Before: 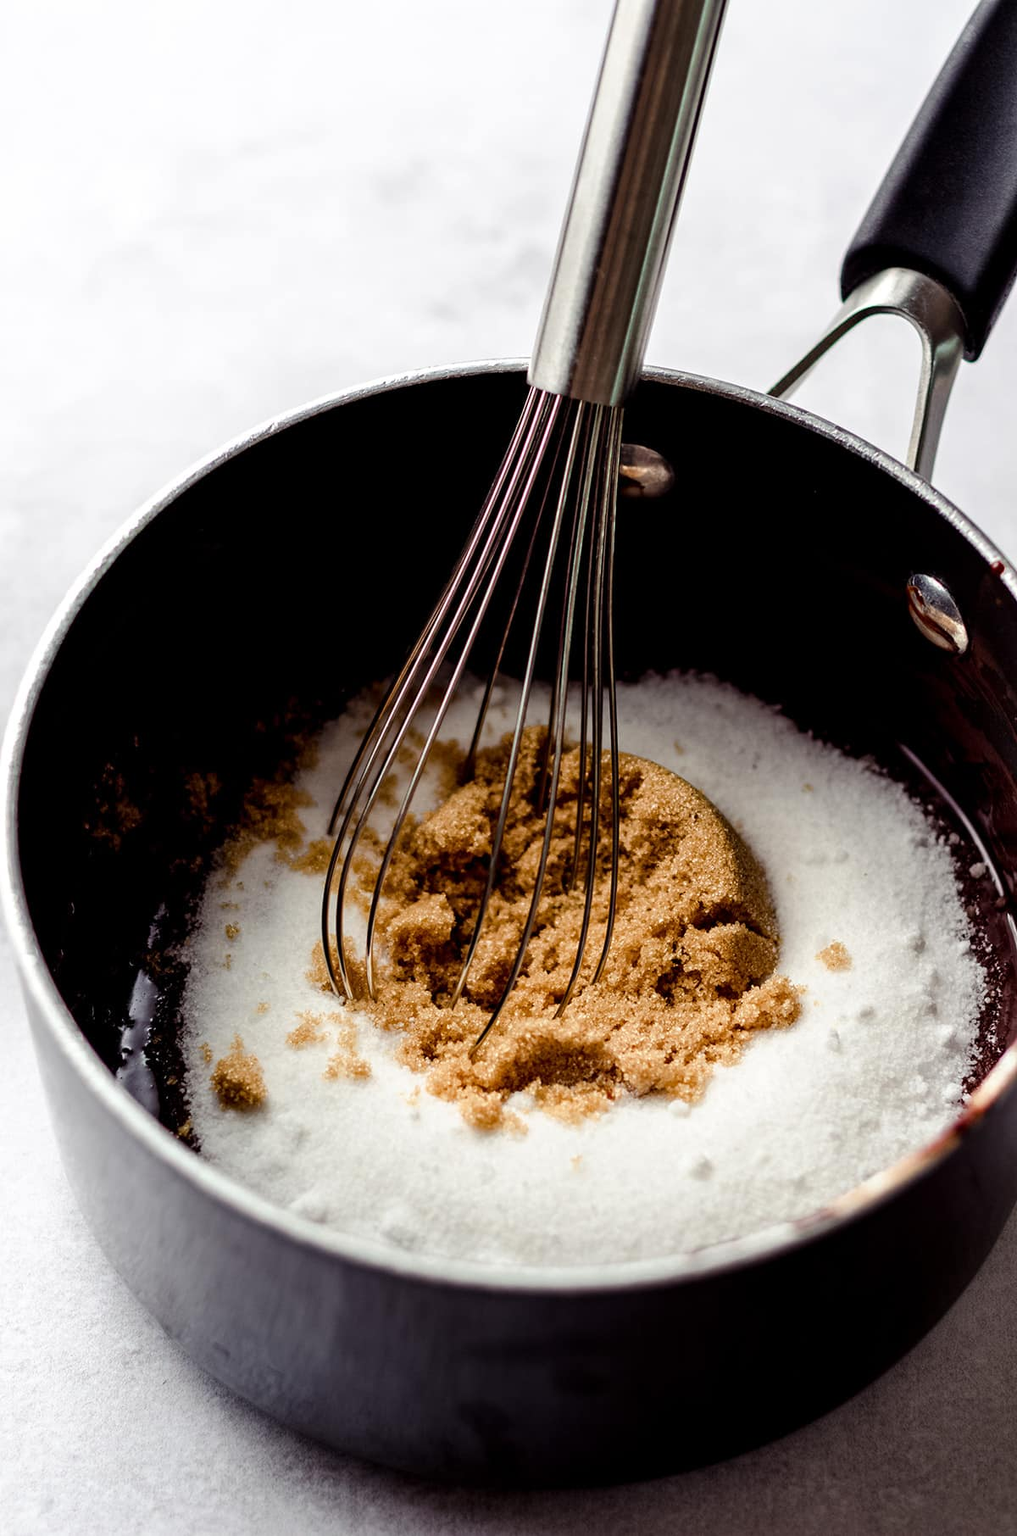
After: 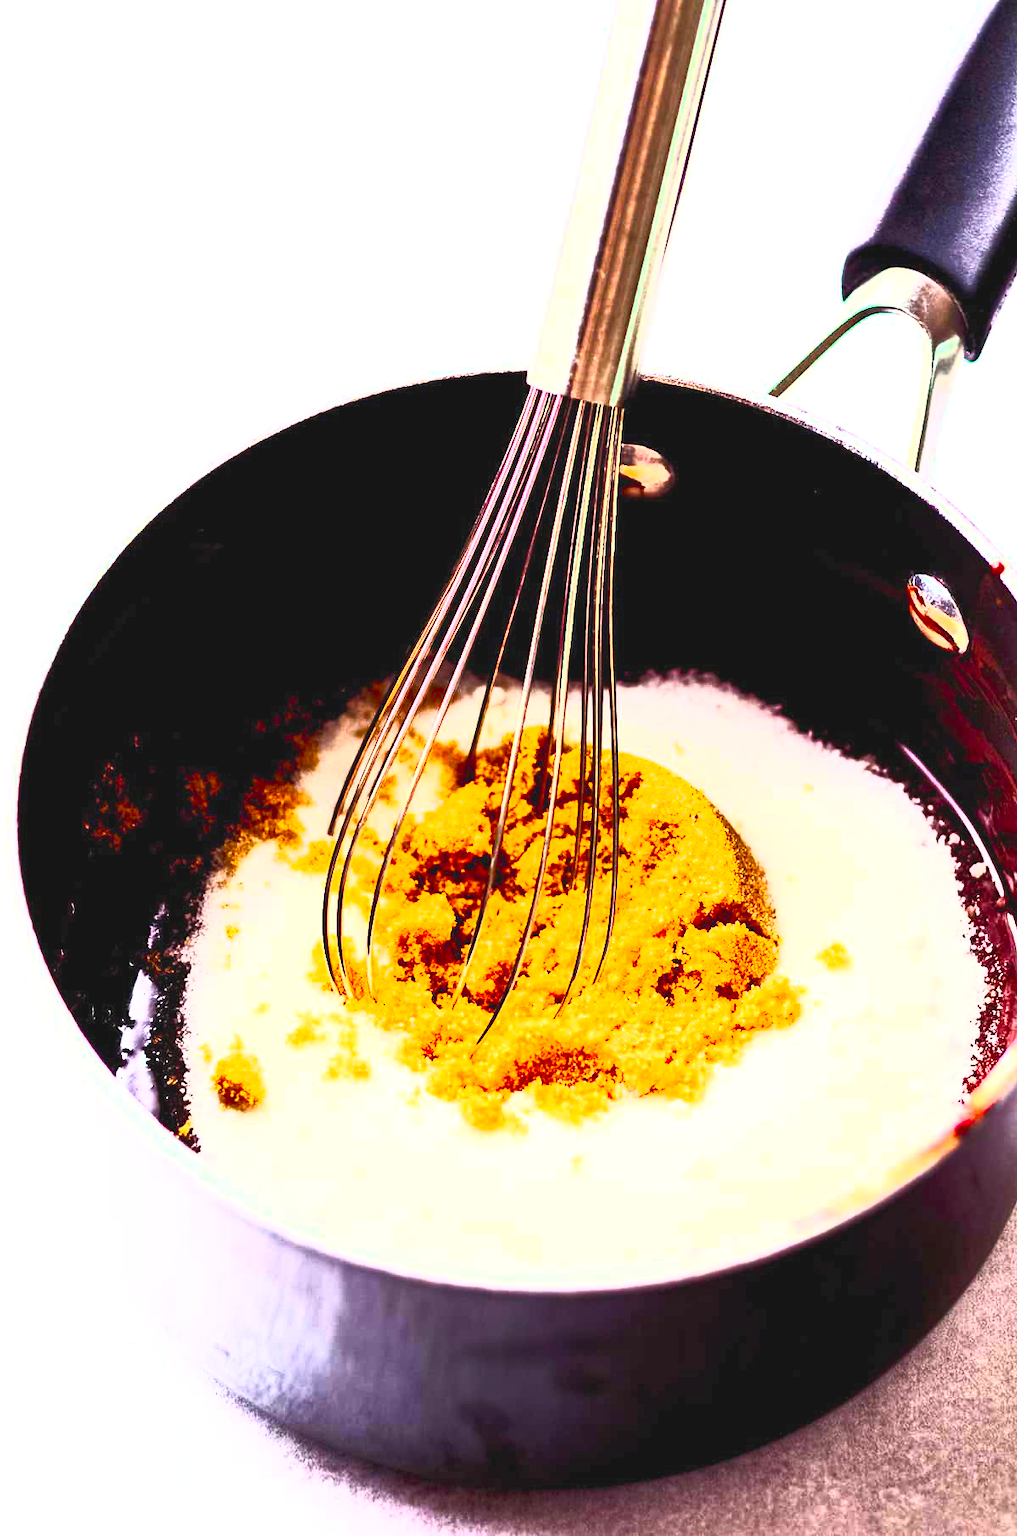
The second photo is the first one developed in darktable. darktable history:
exposure: black level correction 0, exposure 1.687 EV, compensate exposure bias true, compensate highlight preservation false
contrast brightness saturation: contrast 0.994, brightness 0.998, saturation 0.995
